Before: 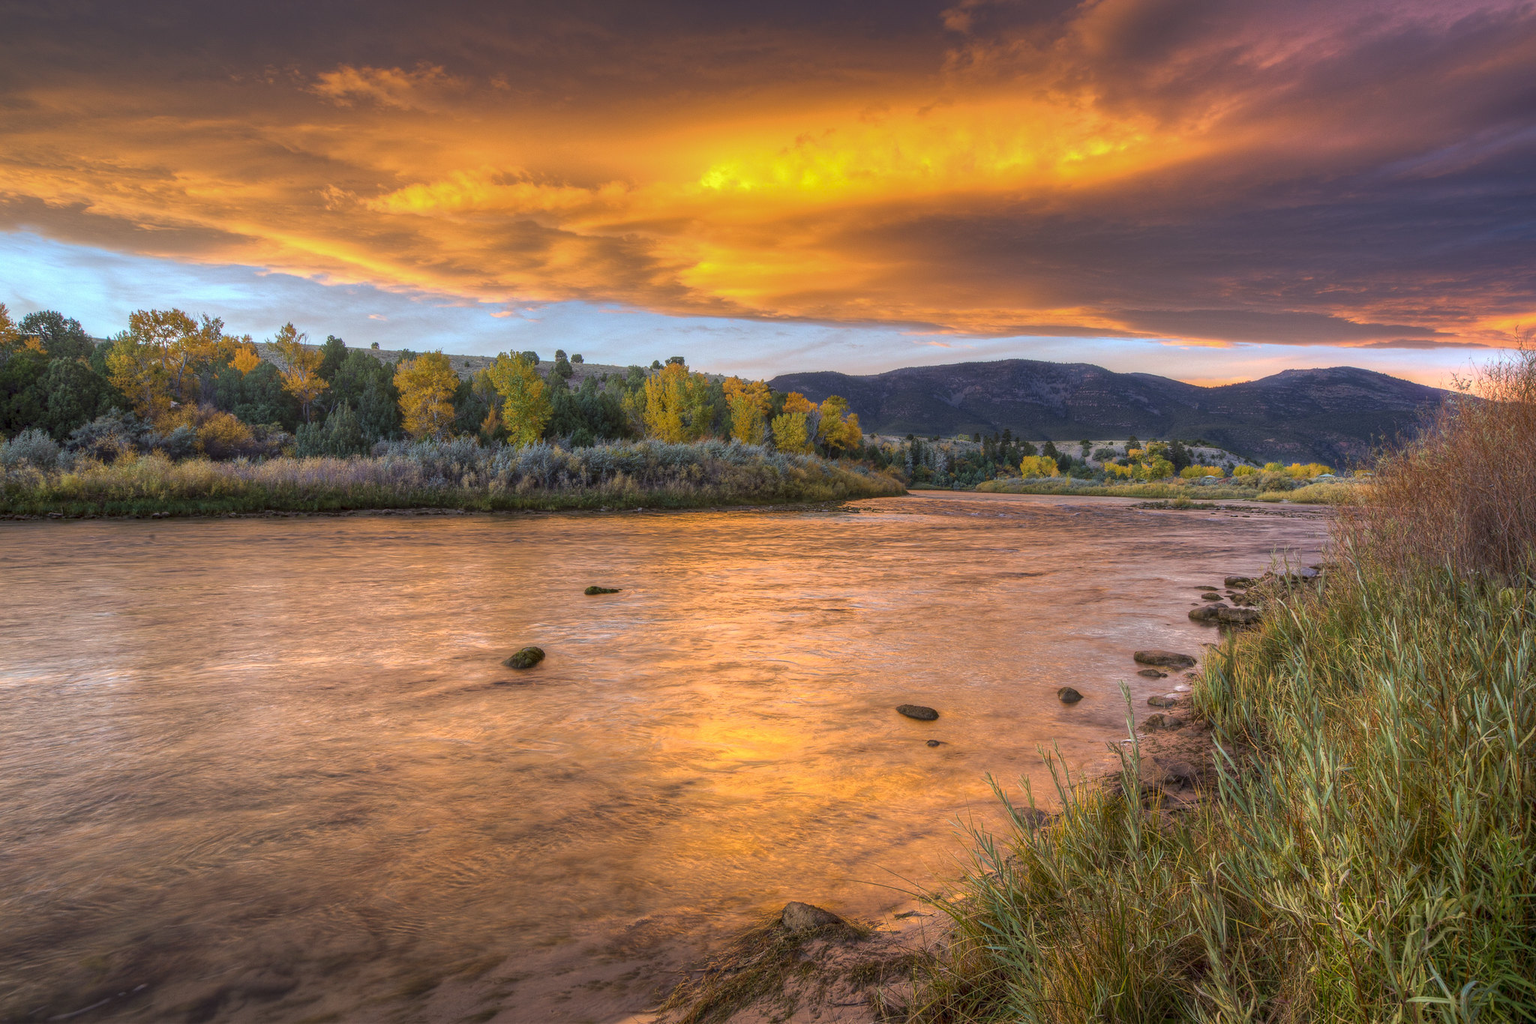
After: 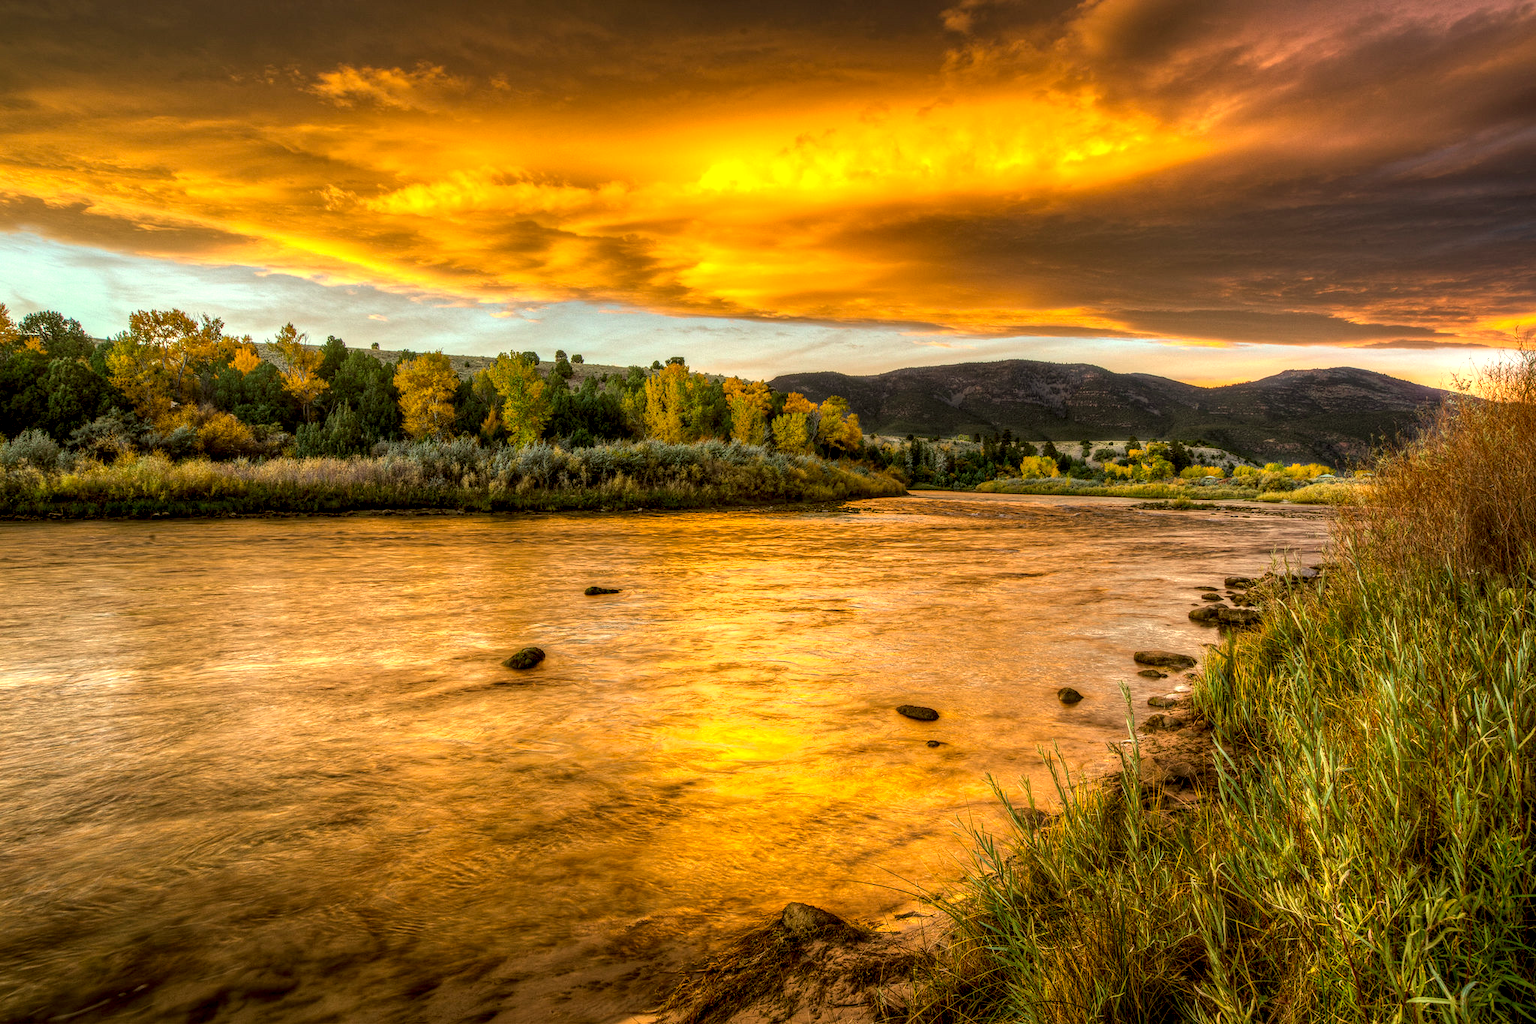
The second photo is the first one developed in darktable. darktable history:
local contrast: highlights 65%, shadows 54%, detail 169%, midtone range 0.507
color correction: highlights a* 0.115, highlights b* 29.43, shadows a* -0.232, shadows b* 21.43
